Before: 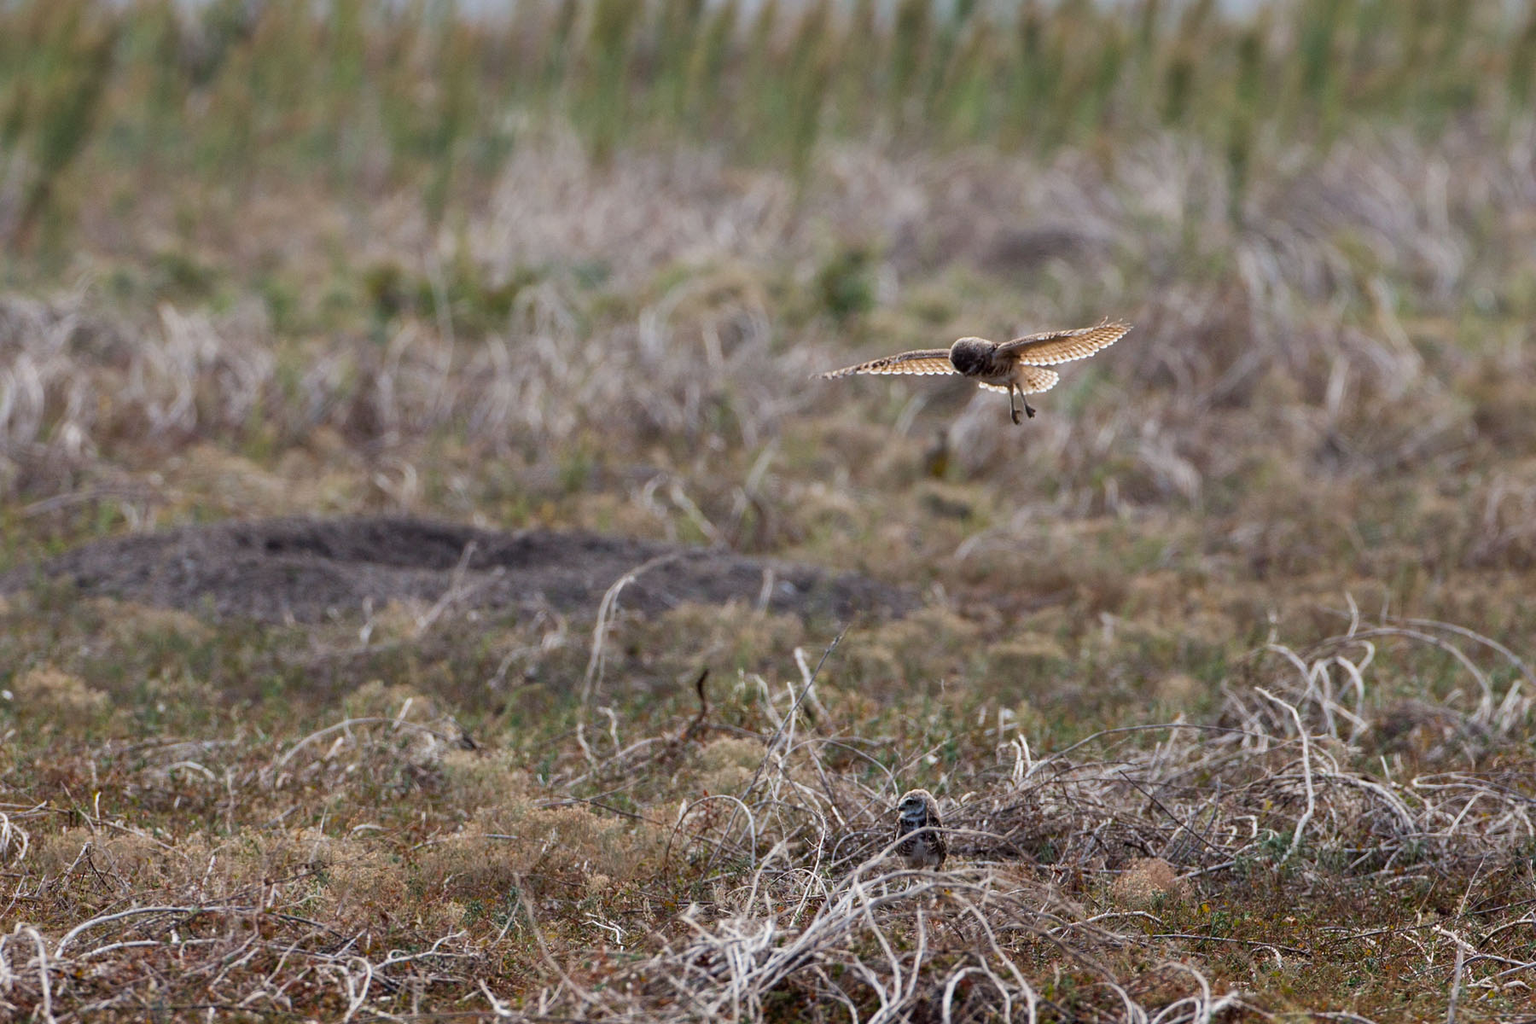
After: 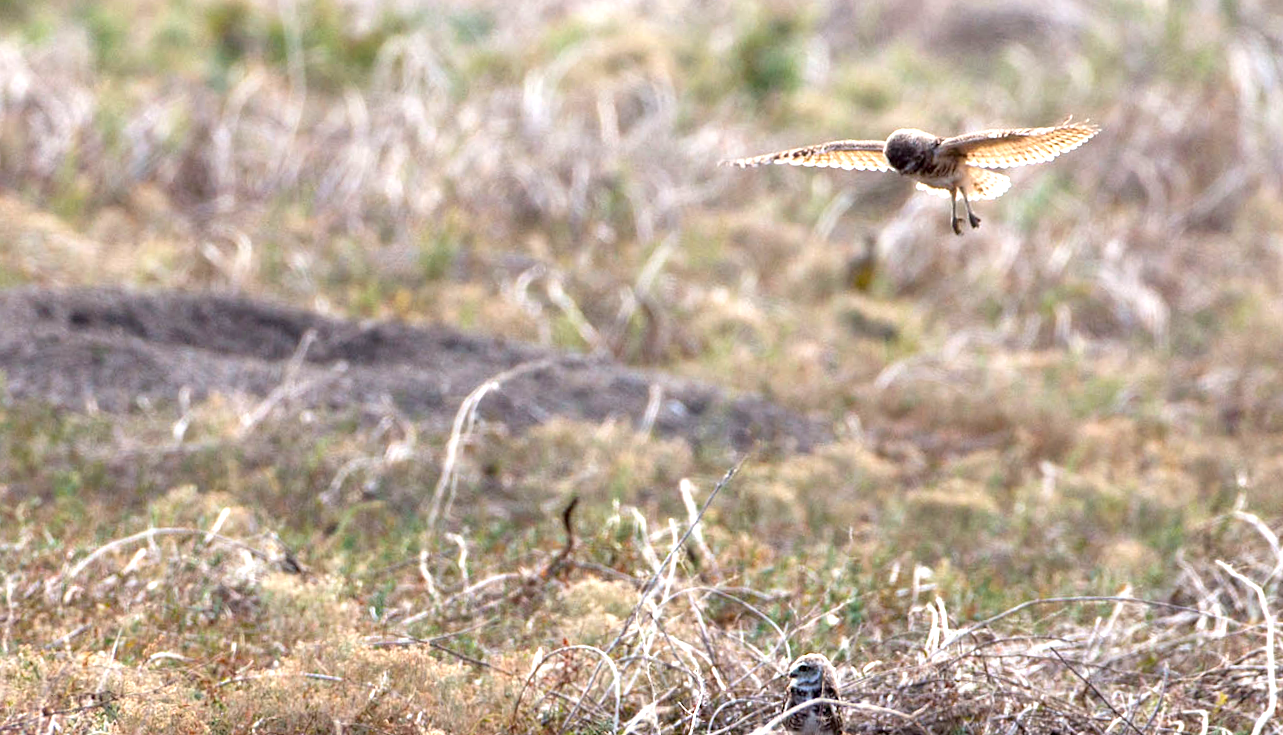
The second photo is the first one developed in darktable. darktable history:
exposure: black level correction 0.002, exposure 1.319 EV, compensate highlight preservation false
crop and rotate: angle -3.76°, left 9.854%, top 21.009%, right 12.002%, bottom 11.797%
